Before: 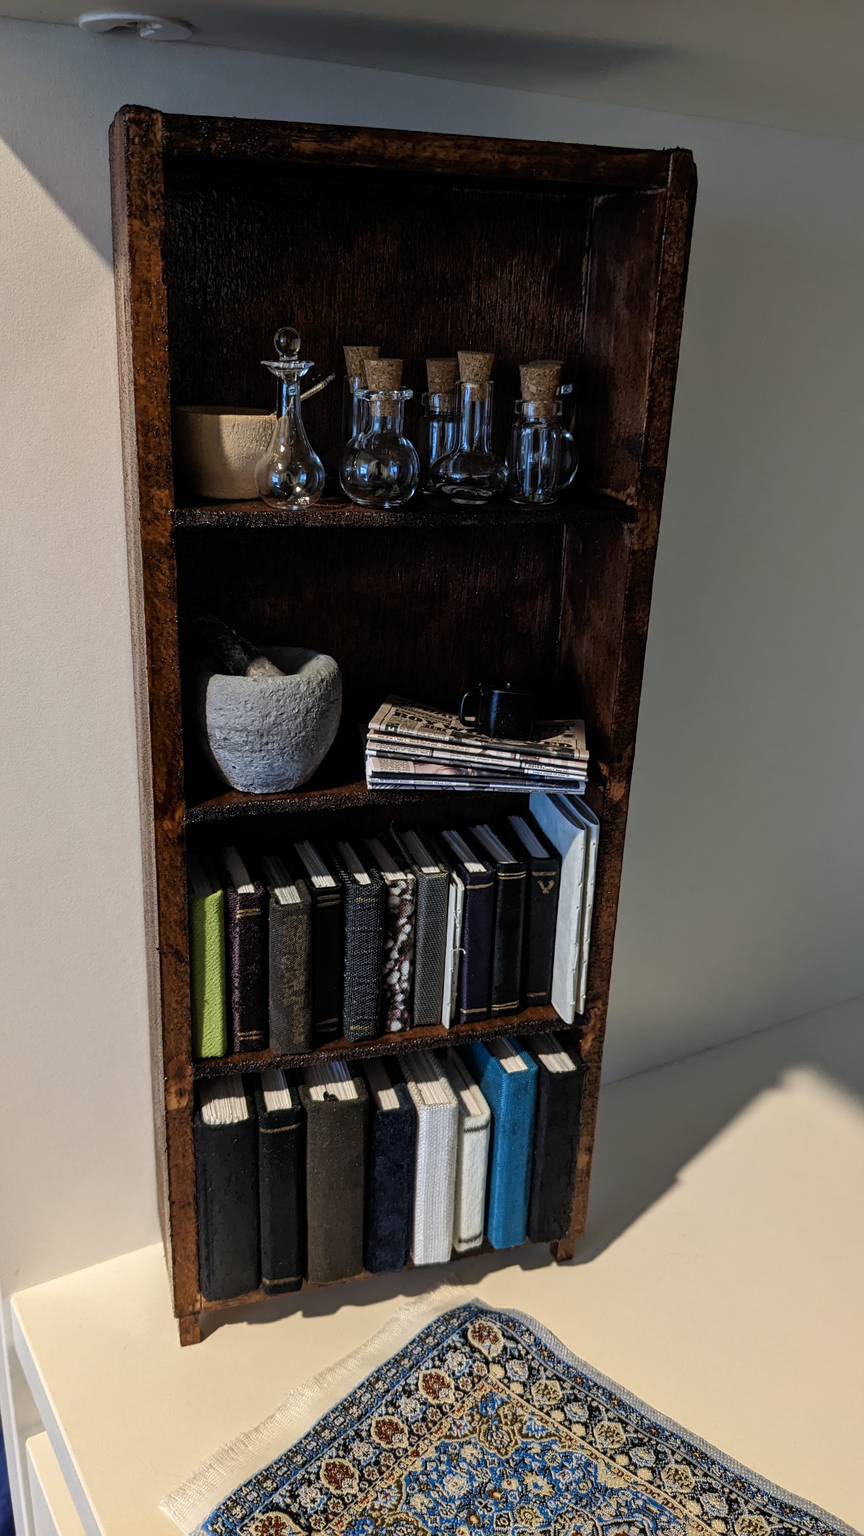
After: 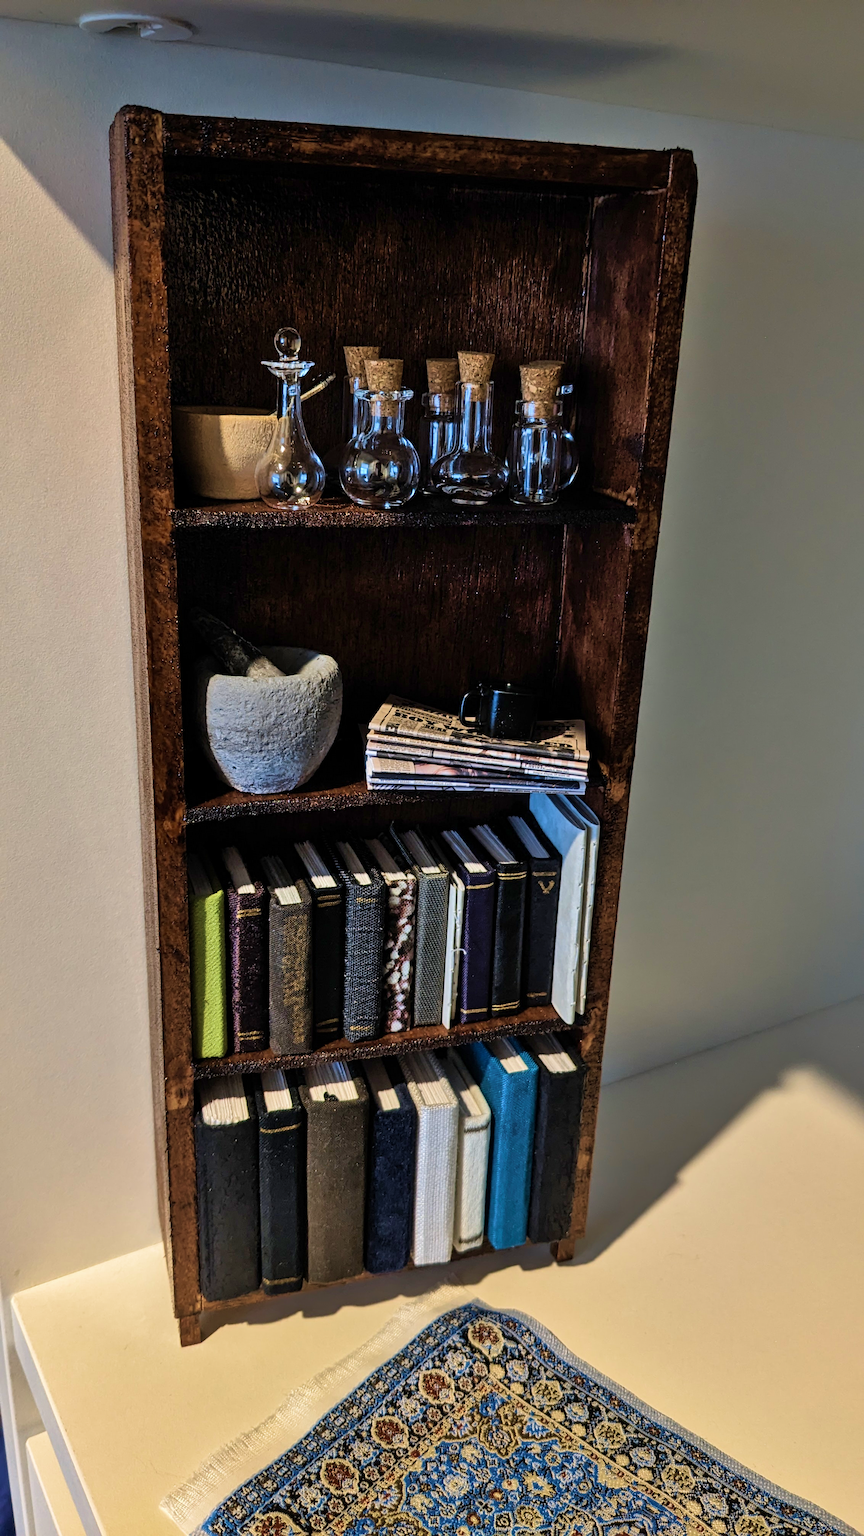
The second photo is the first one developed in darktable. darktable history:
velvia: strength 55.38%
shadows and highlights: shadows 49.44, highlights -41.3, soften with gaussian
